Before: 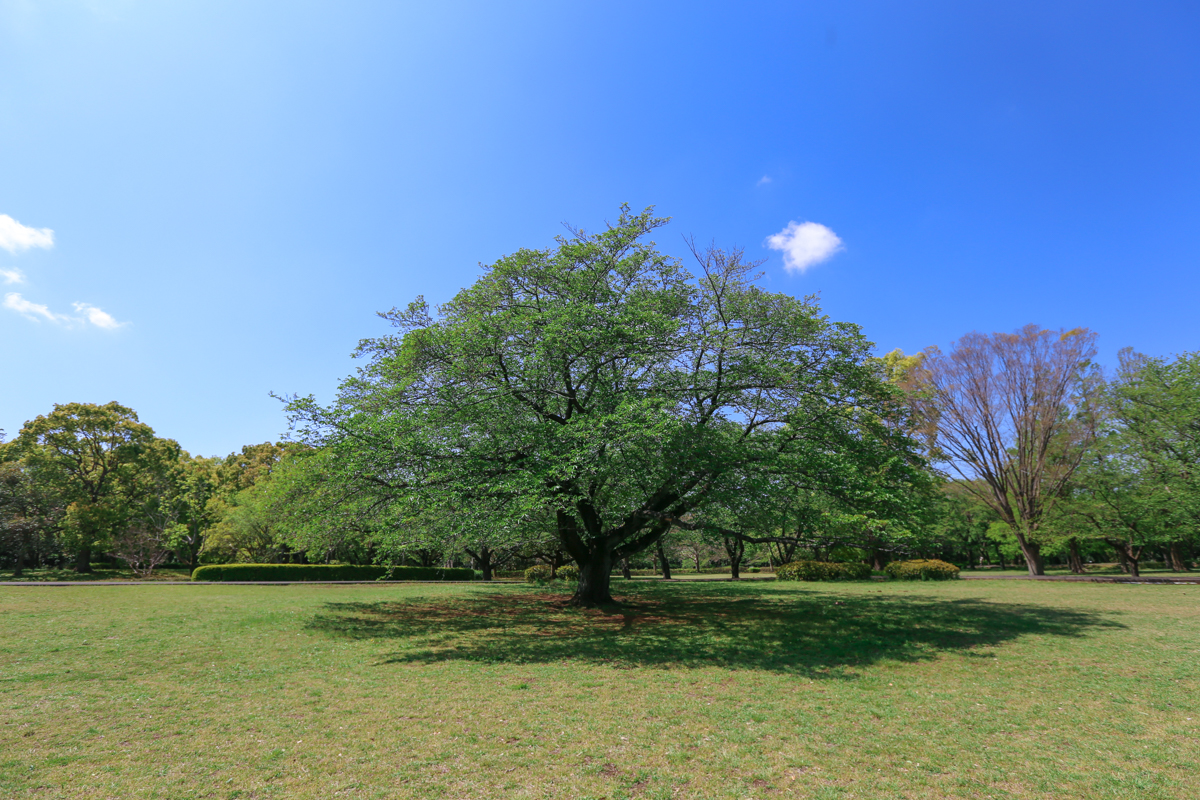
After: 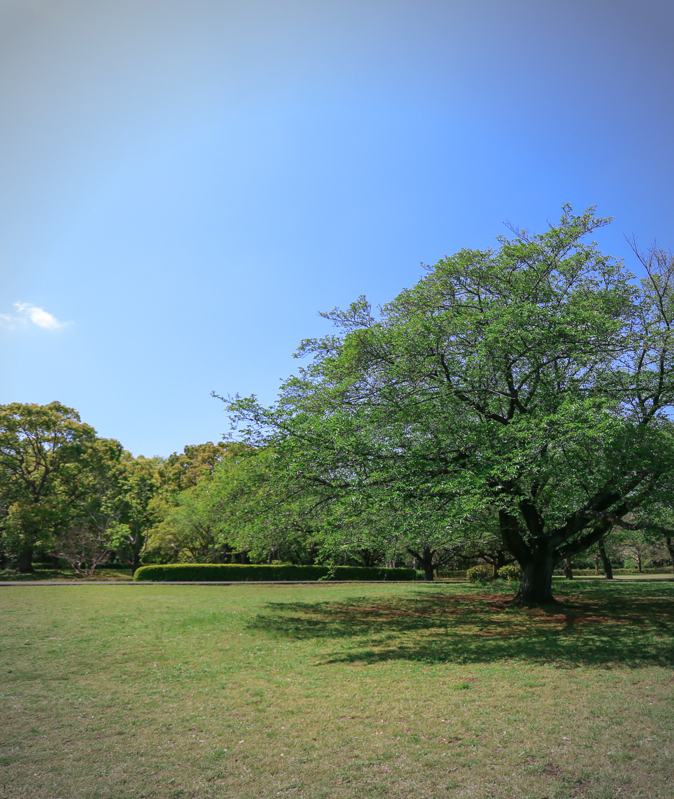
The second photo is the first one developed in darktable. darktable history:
vignetting: width/height ratio 1.091
crop: left 4.895%, right 38.863%
